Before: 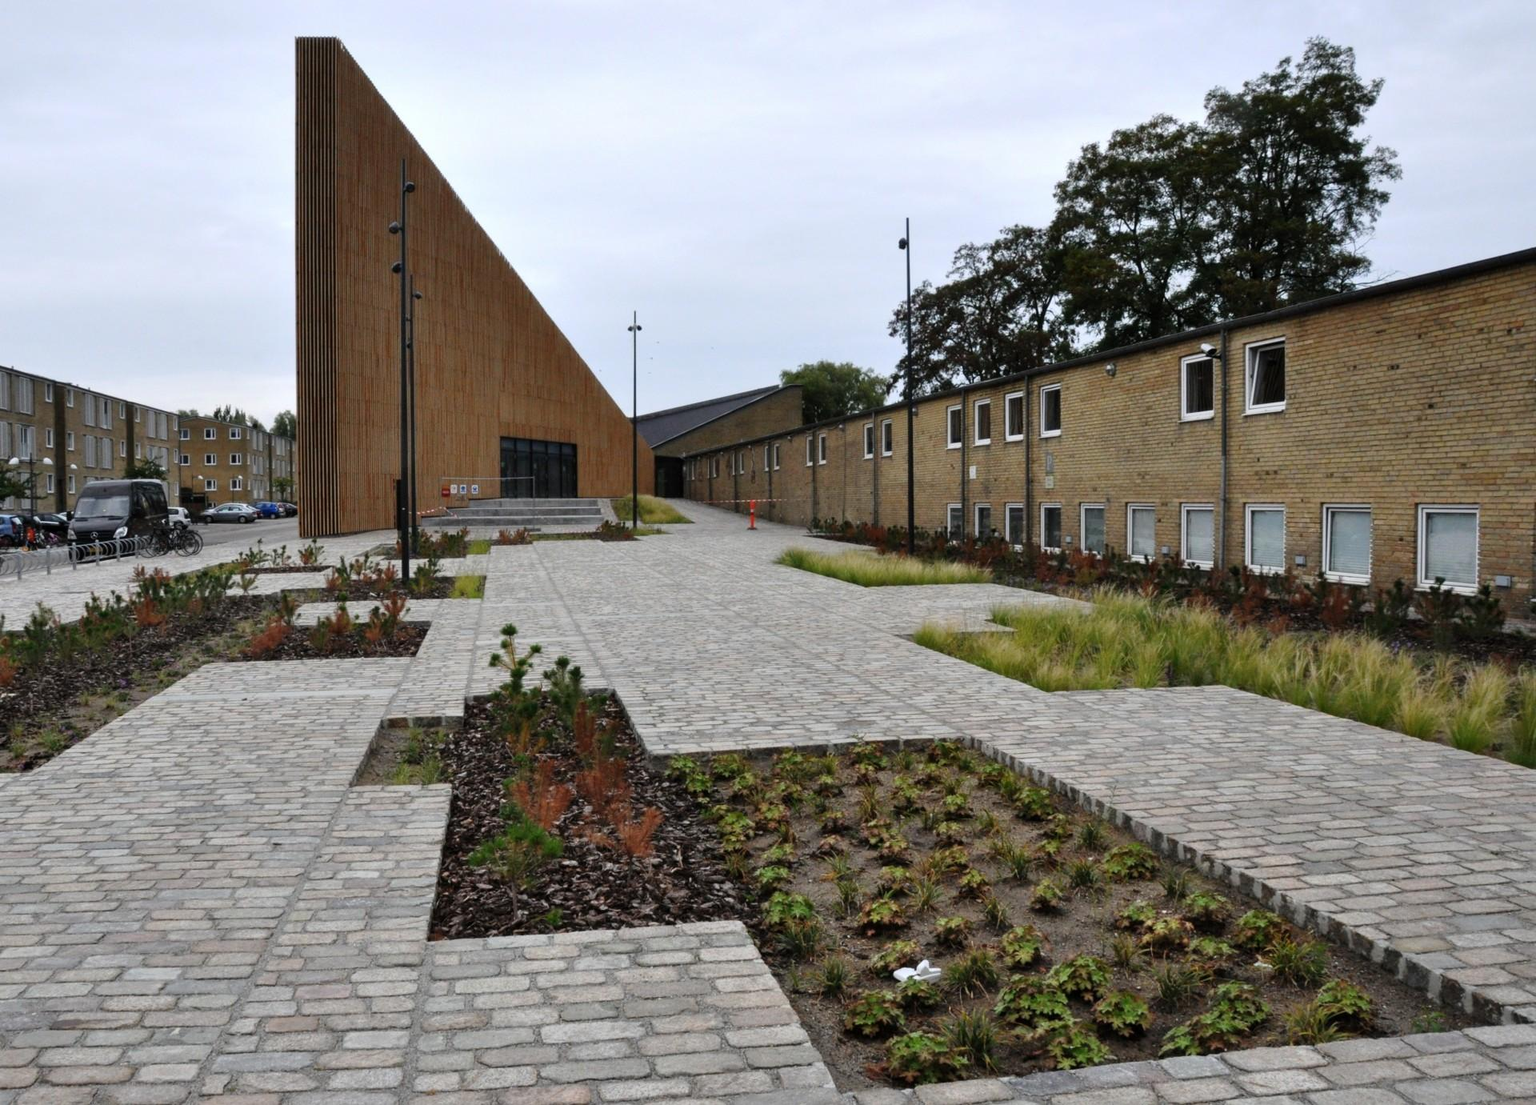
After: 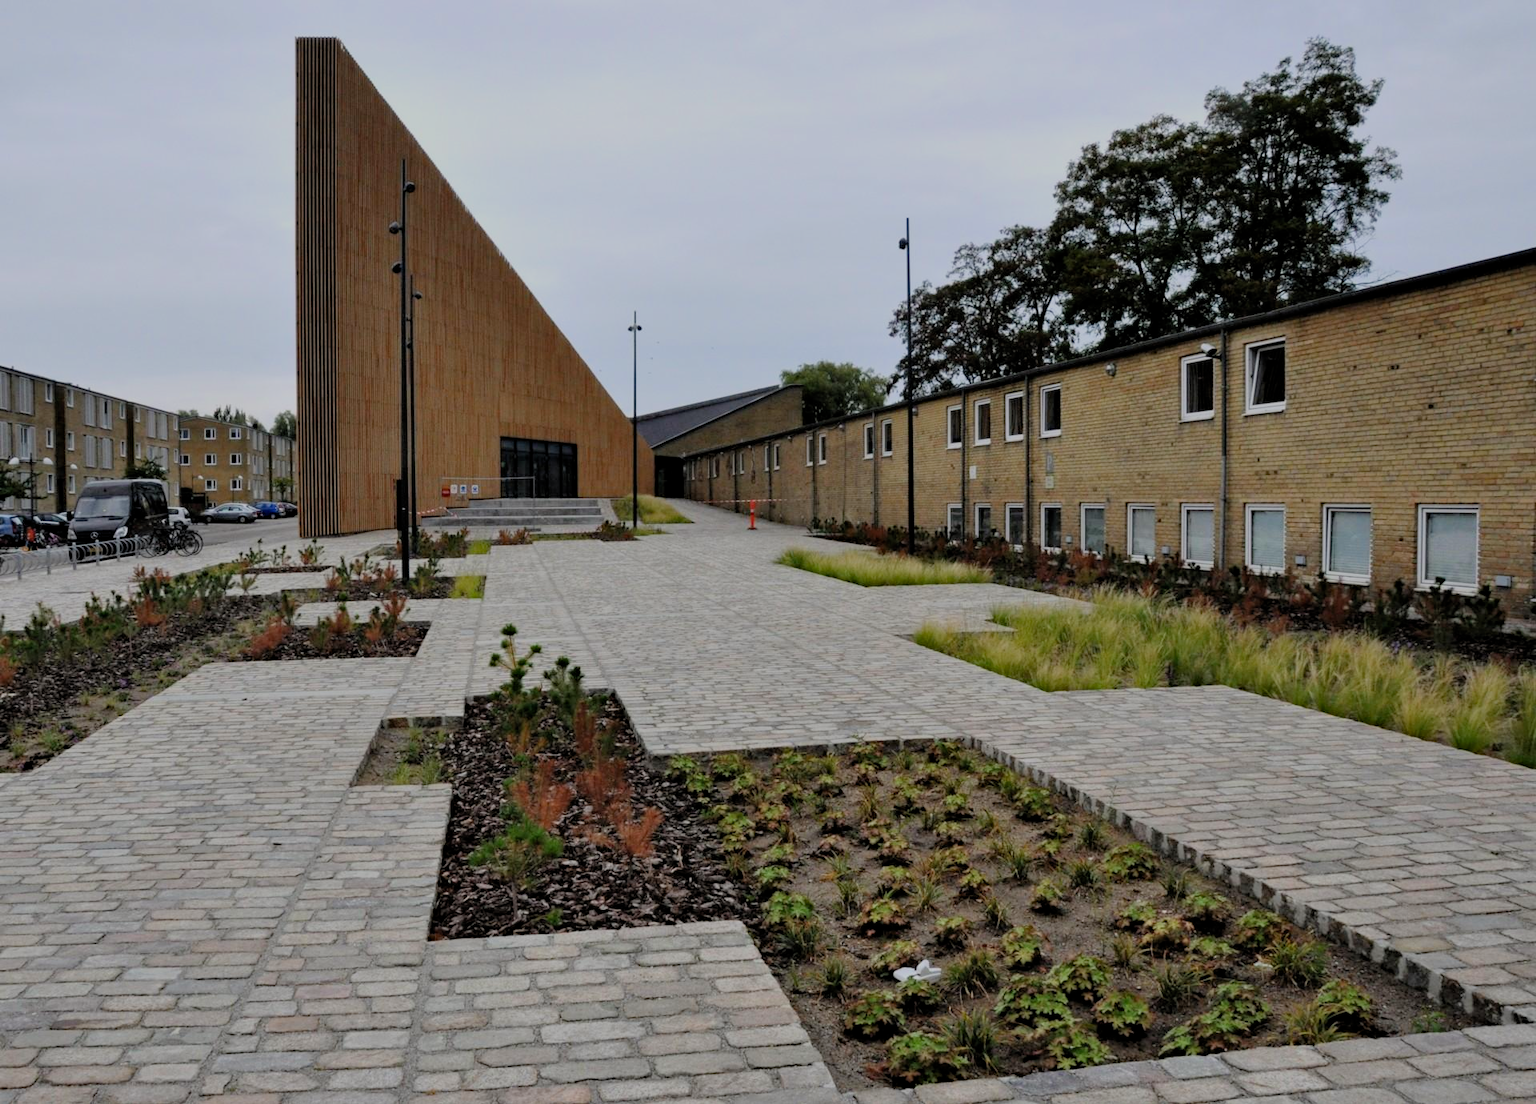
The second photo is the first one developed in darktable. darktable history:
haze removal: compatibility mode true, adaptive false
filmic rgb: black relative exposure -8.77 EV, white relative exposure 4.98 EV, target black luminance 0%, hardness 3.78, latitude 65.55%, contrast 0.825, shadows ↔ highlights balance 19.65%, color science v4 (2020)
